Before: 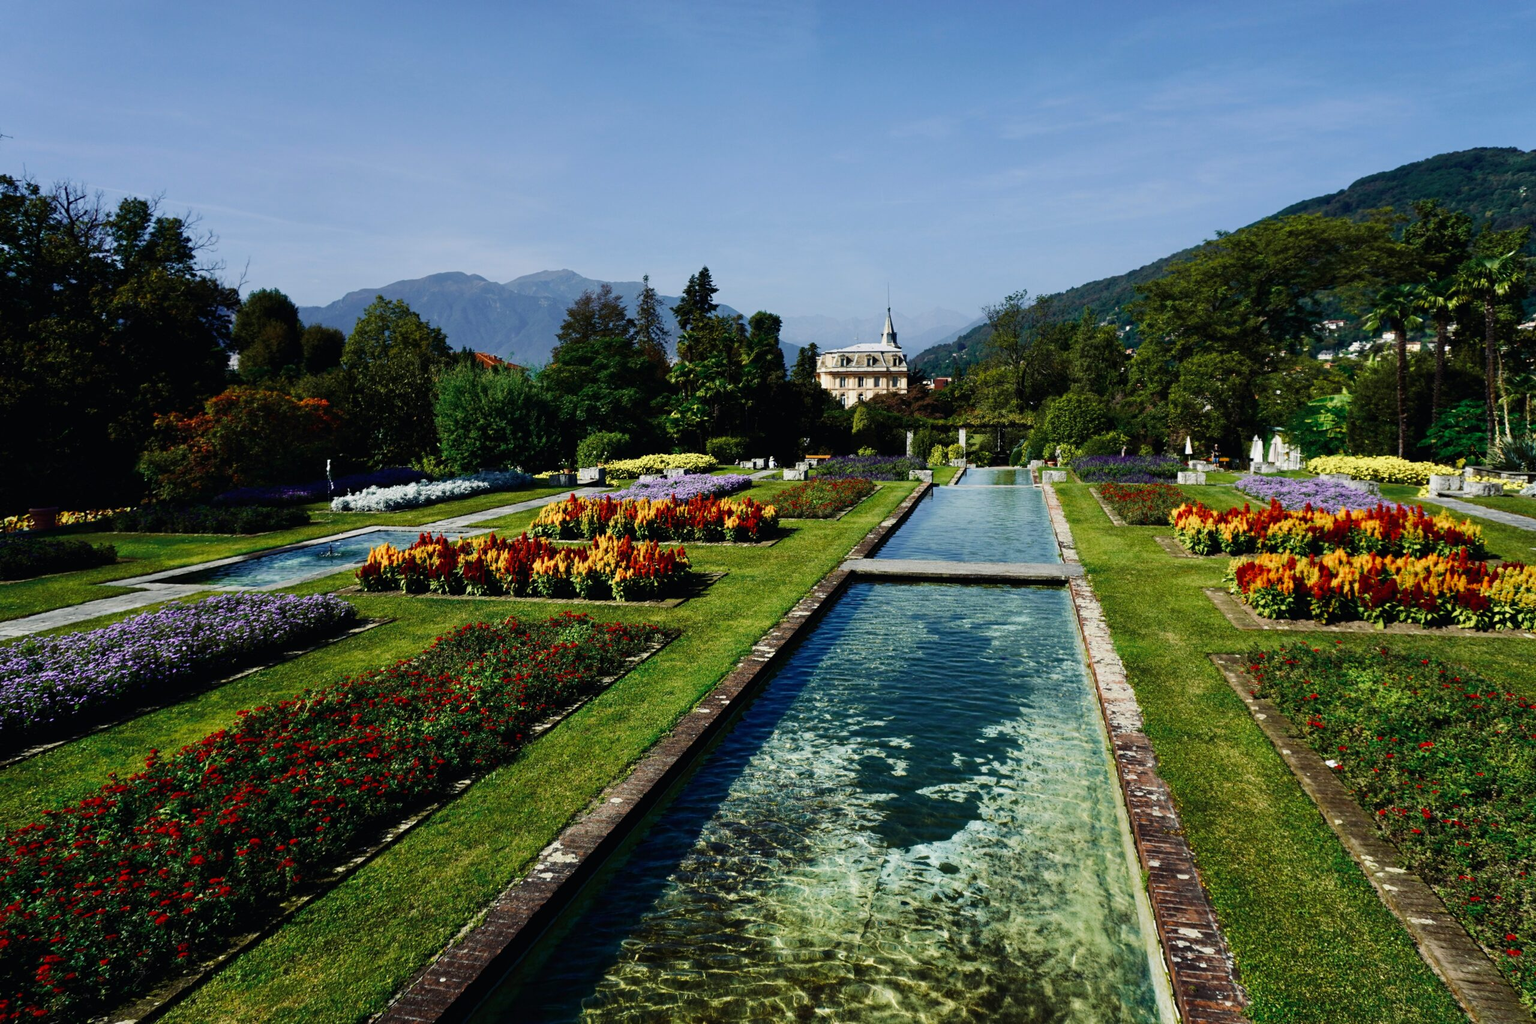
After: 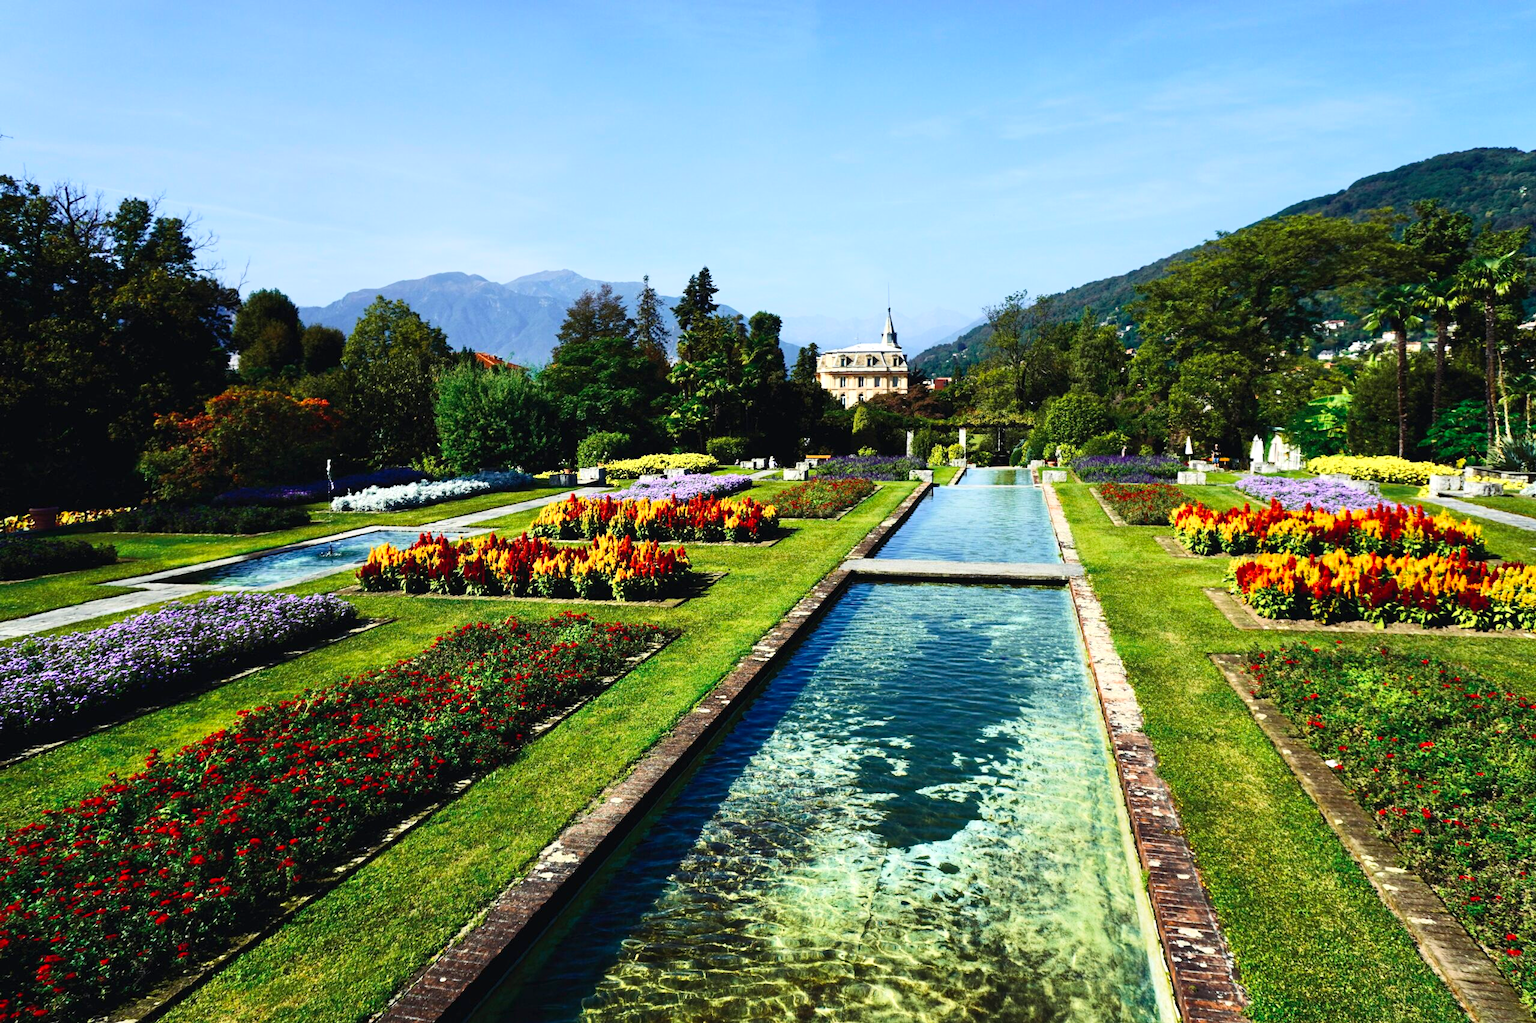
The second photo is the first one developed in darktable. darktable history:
exposure: exposure 0.485 EV, compensate highlight preservation false
contrast brightness saturation: contrast 0.2, brightness 0.16, saturation 0.22
